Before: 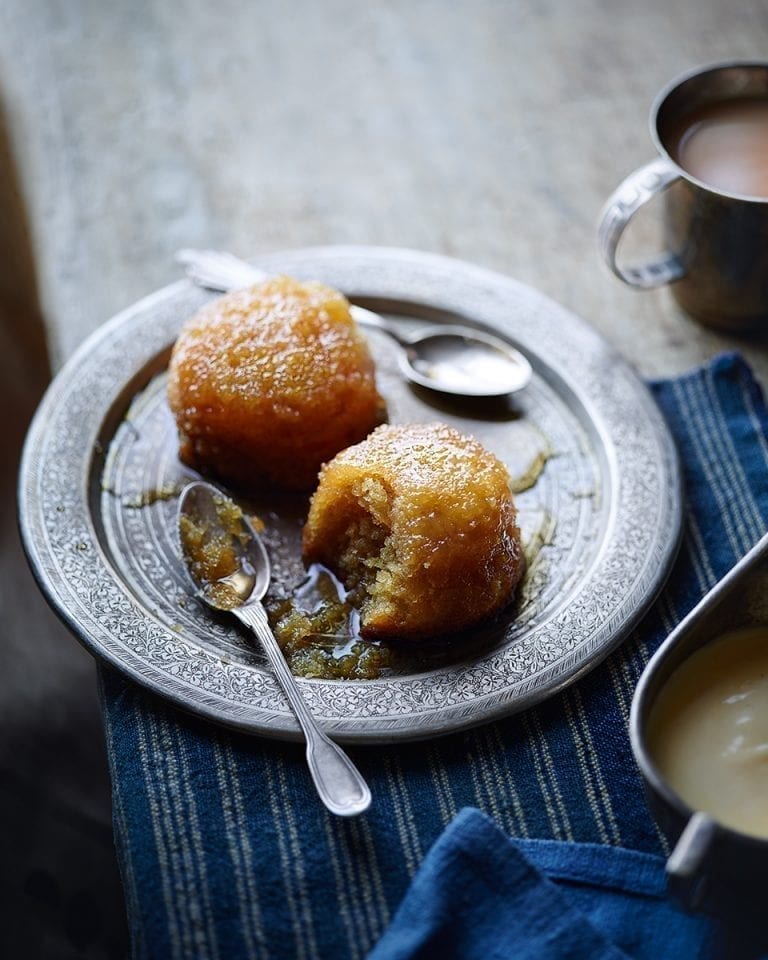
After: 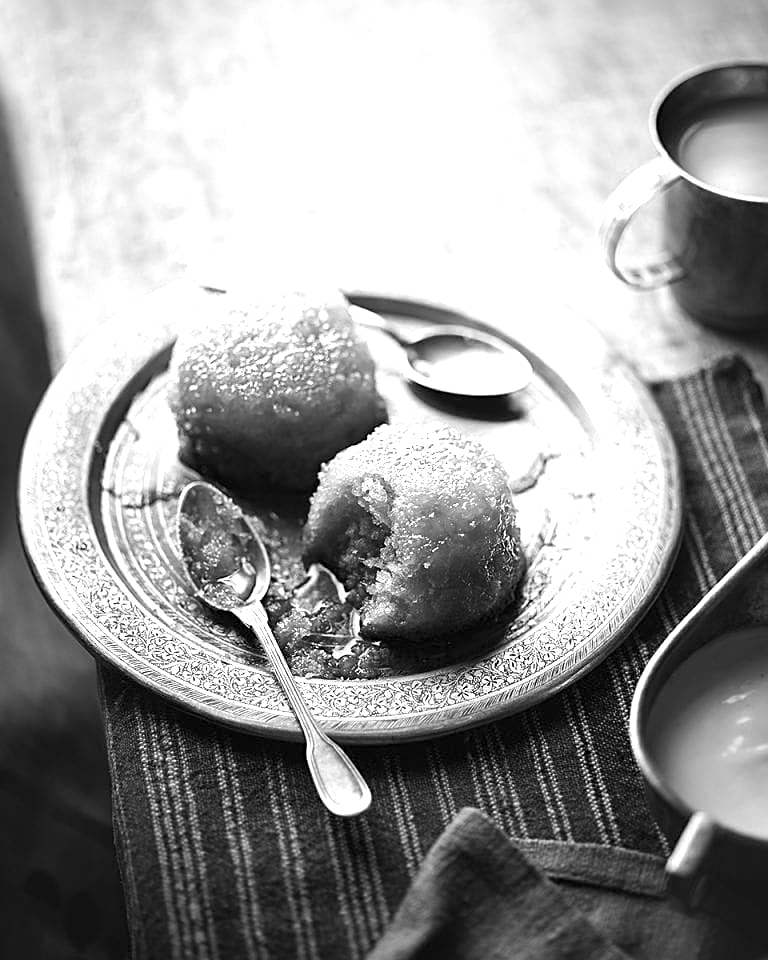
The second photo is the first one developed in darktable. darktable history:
monochrome: on, module defaults
sharpen: on, module defaults
exposure: black level correction 0, exposure 1 EV, compensate highlight preservation false
